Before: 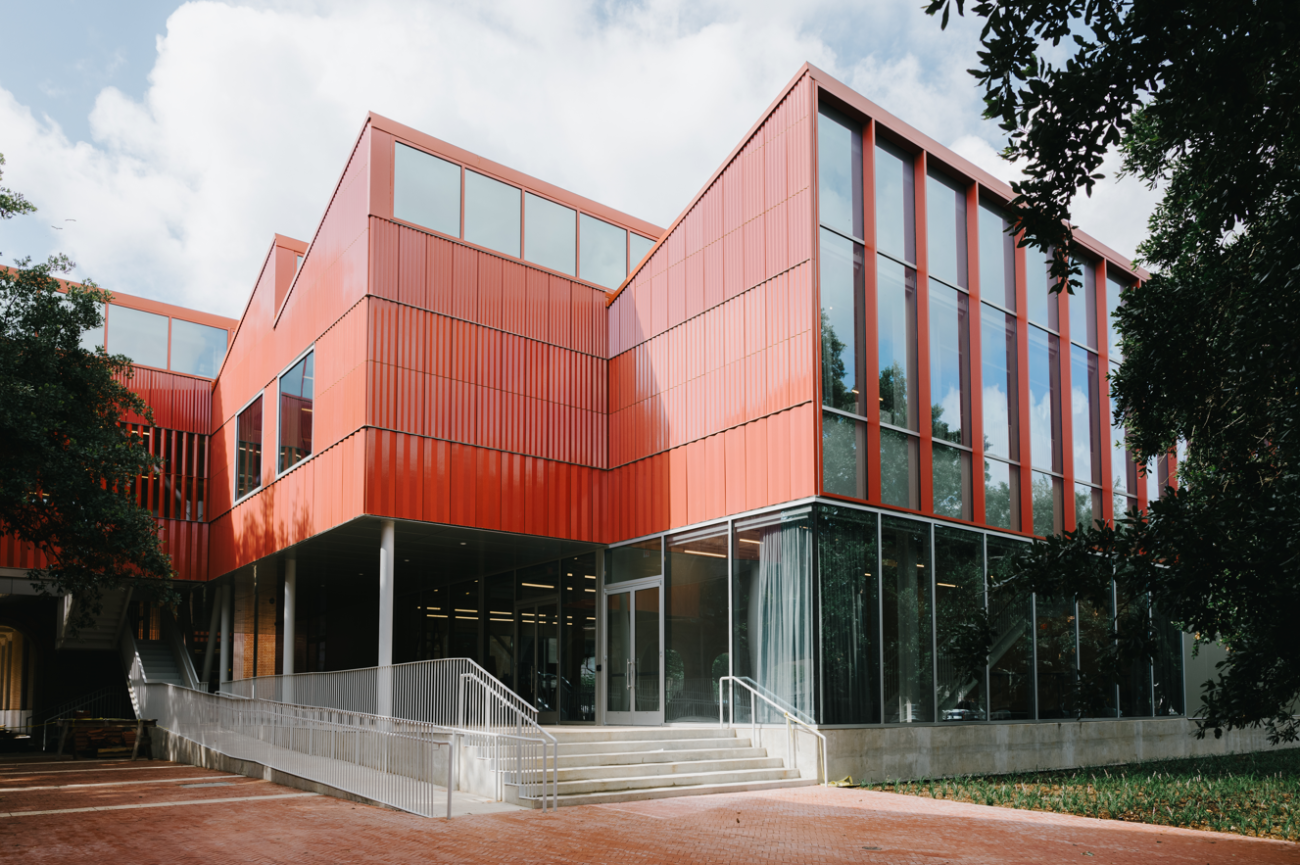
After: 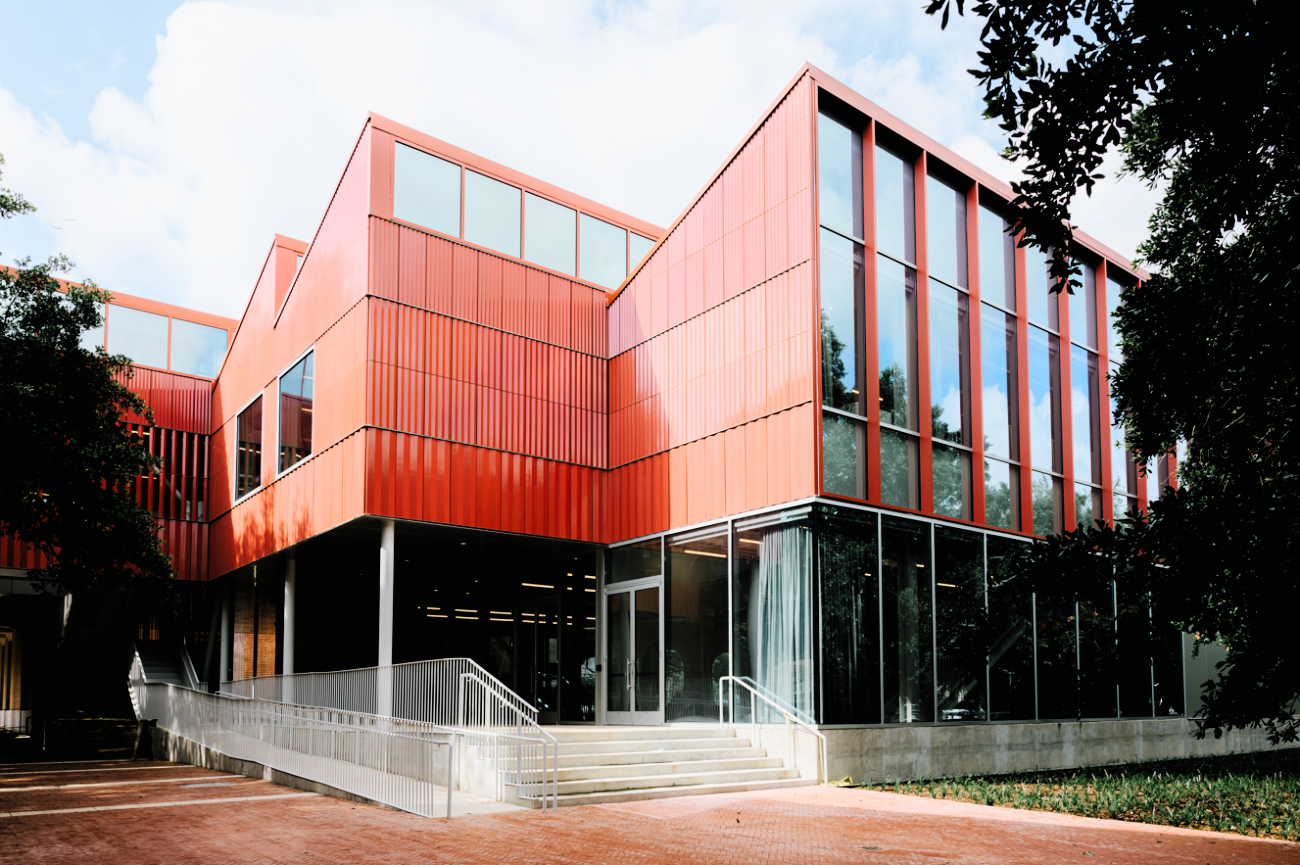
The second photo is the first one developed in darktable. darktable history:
contrast brightness saturation: contrast 0.2, brightness 0.16, saturation 0.22
filmic rgb: black relative exposure -4.93 EV, white relative exposure 2.84 EV, hardness 3.72
